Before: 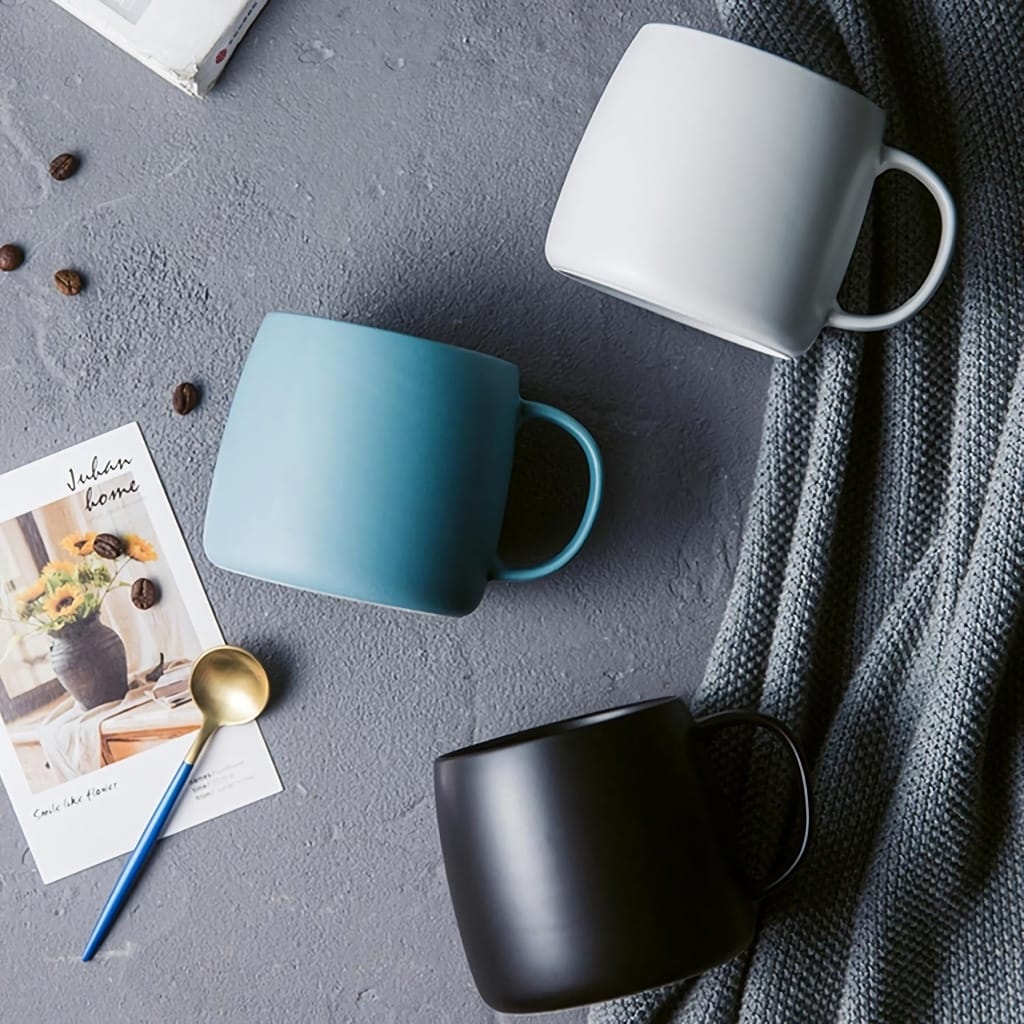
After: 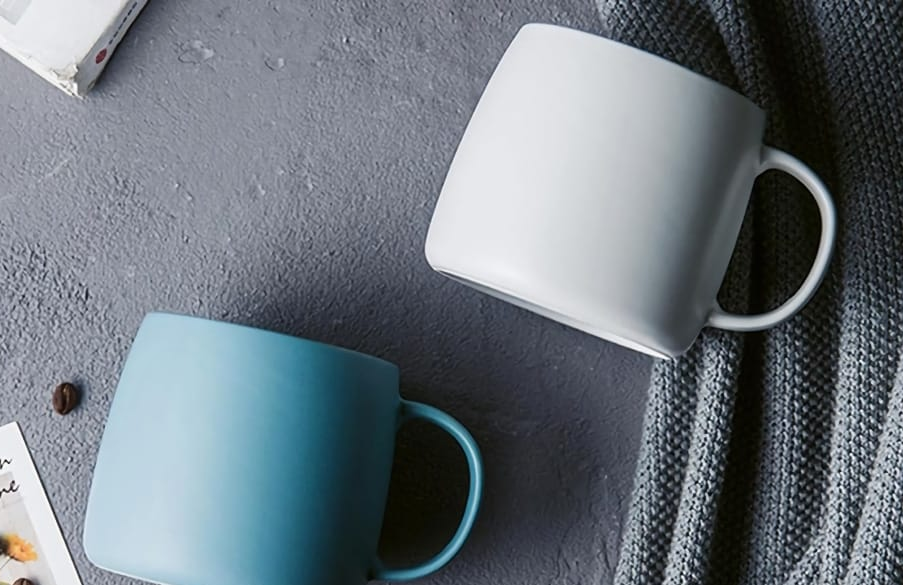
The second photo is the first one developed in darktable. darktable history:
tone equalizer: on, module defaults
crop and rotate: left 11.812%, bottom 42.776%
